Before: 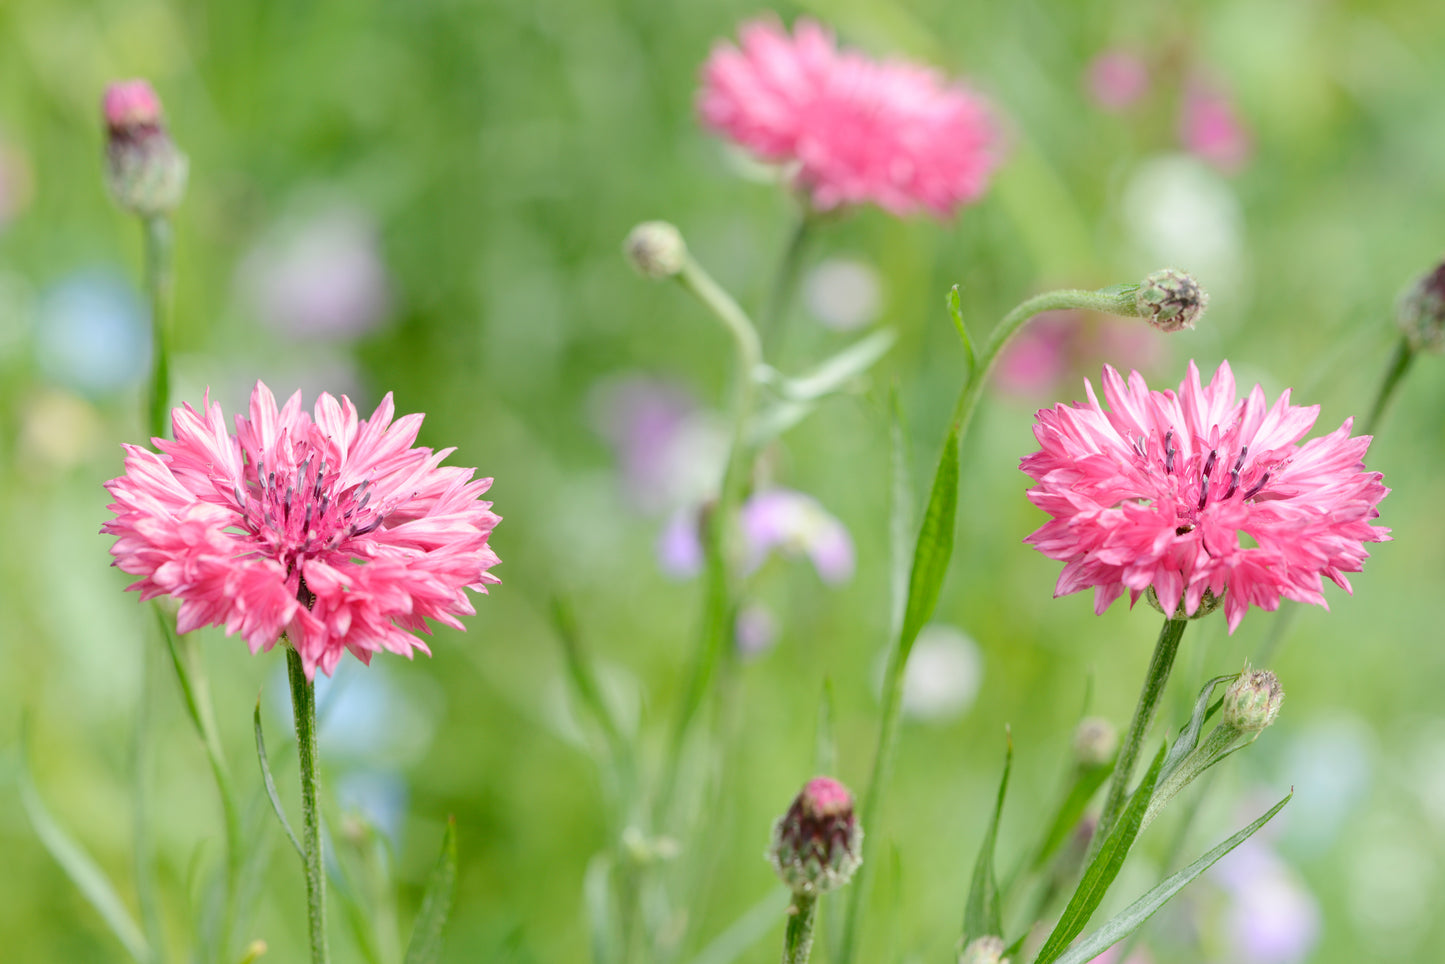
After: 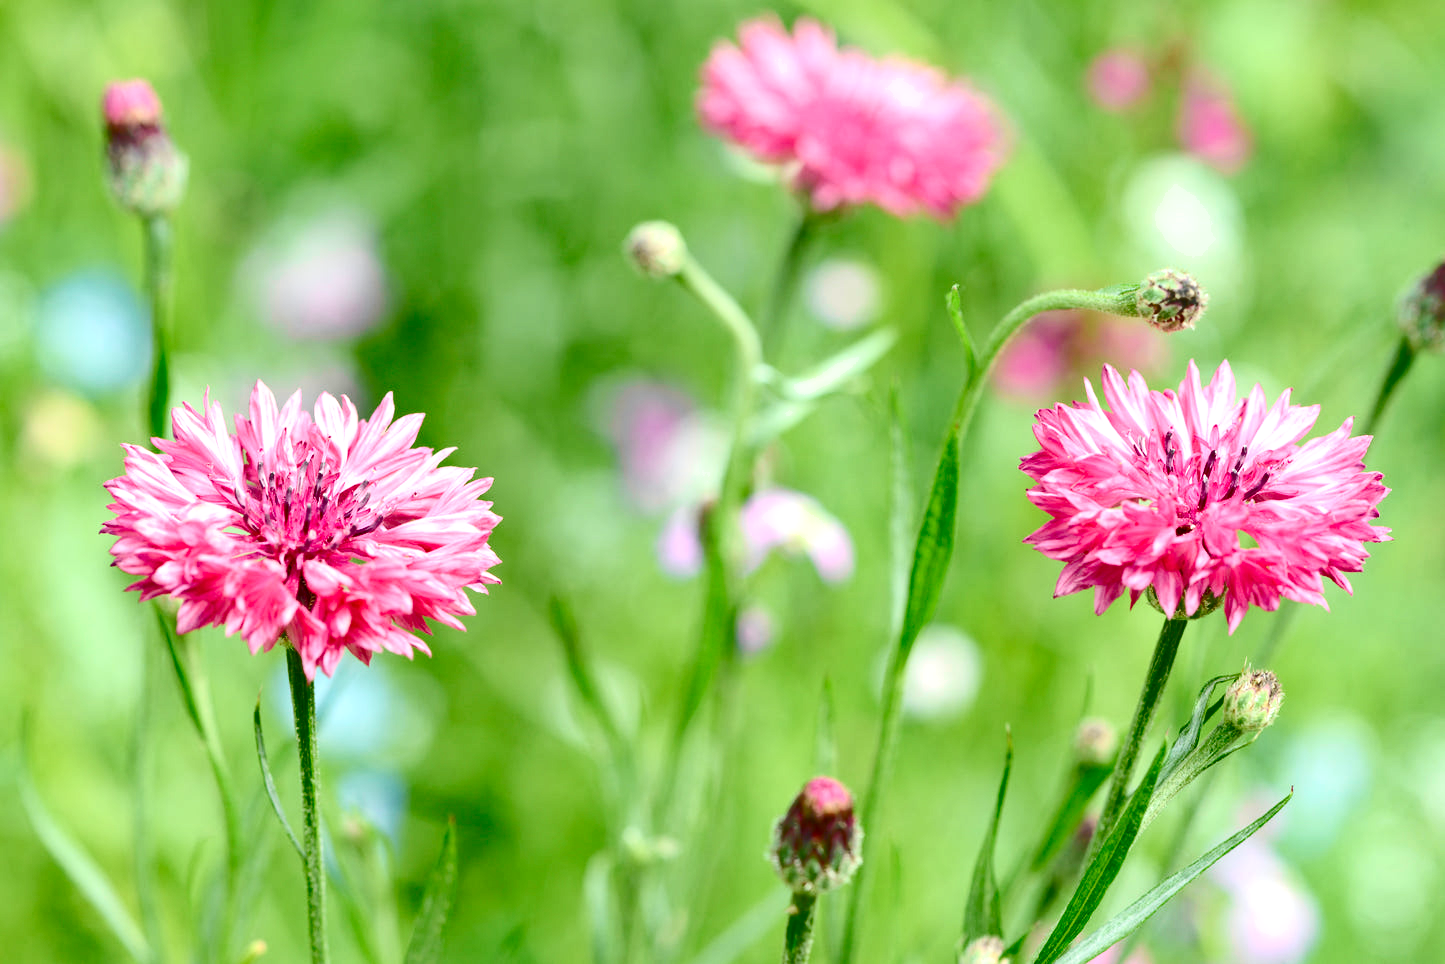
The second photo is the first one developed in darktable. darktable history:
shadows and highlights: shadows 43.58, white point adjustment -1.57, soften with gaussian
tone curve: curves: ch0 [(0, 0) (0.051, 0.047) (0.102, 0.099) (0.232, 0.249) (0.462, 0.501) (0.698, 0.761) (0.908, 0.946) (1, 1)]; ch1 [(0, 0) (0.339, 0.298) (0.402, 0.363) (0.453, 0.413) (0.485, 0.469) (0.494, 0.493) (0.504, 0.501) (0.525, 0.533) (0.563, 0.591) (0.597, 0.631) (1, 1)]; ch2 [(0, 0) (0.48, 0.48) (0.504, 0.5) (0.539, 0.554) (0.59, 0.628) (0.642, 0.682) (0.824, 0.815) (1, 1)], color space Lab, independent channels, preserve colors none
color balance rgb: shadows lift › chroma 0.812%, shadows lift › hue 114.22°, highlights gain › luminance 6.426%, highlights gain › chroma 1.205%, highlights gain › hue 89.41°, perceptual saturation grading › global saturation 20%, perceptual saturation grading › highlights -50.198%, perceptual saturation grading › shadows 30.957%, perceptual brilliance grading › global brilliance 11.749%, global vibrance -24.411%
tone equalizer: on, module defaults
